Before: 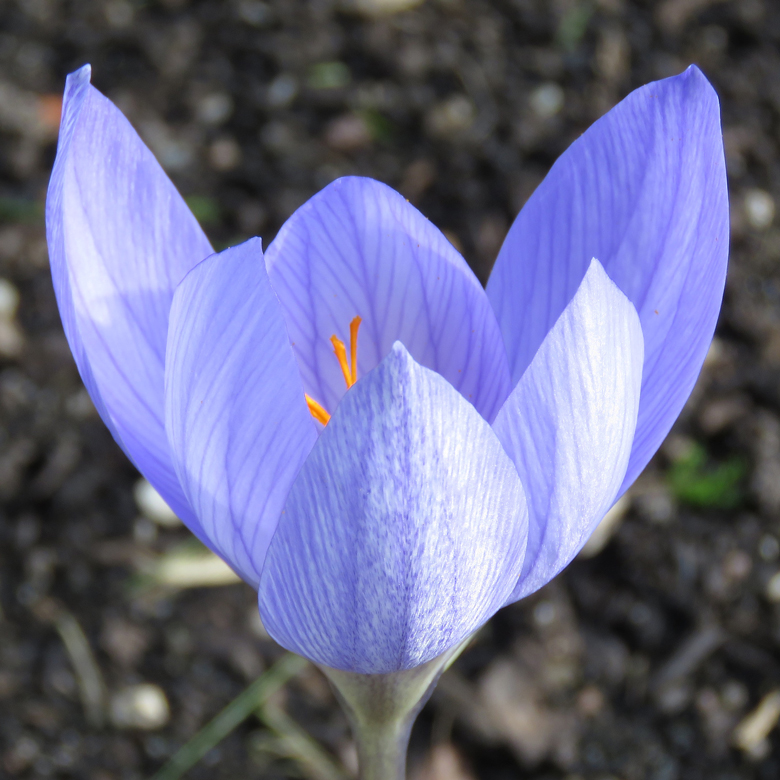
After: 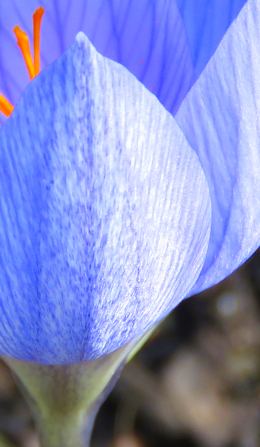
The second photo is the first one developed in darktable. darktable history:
color balance rgb: perceptual saturation grading › global saturation 0.584%, global vibrance 20%
contrast brightness saturation: saturation 0.488
crop: left 40.751%, top 39.665%, right 25.885%, bottom 2.965%
